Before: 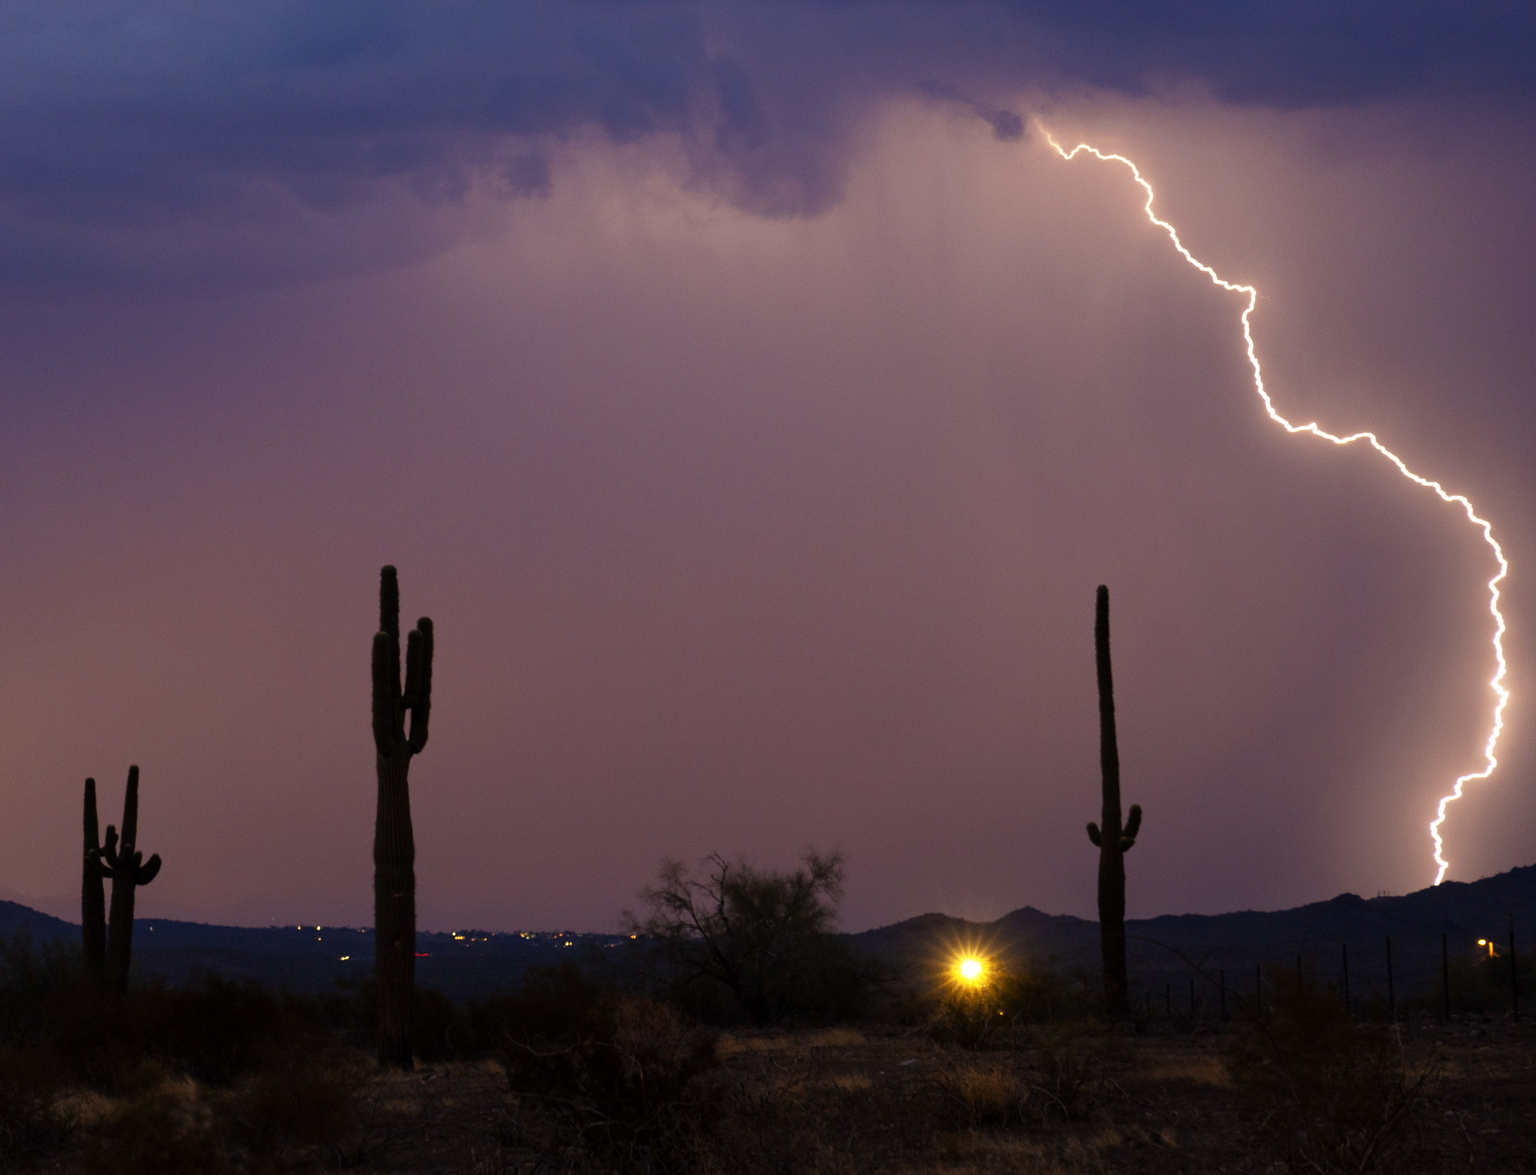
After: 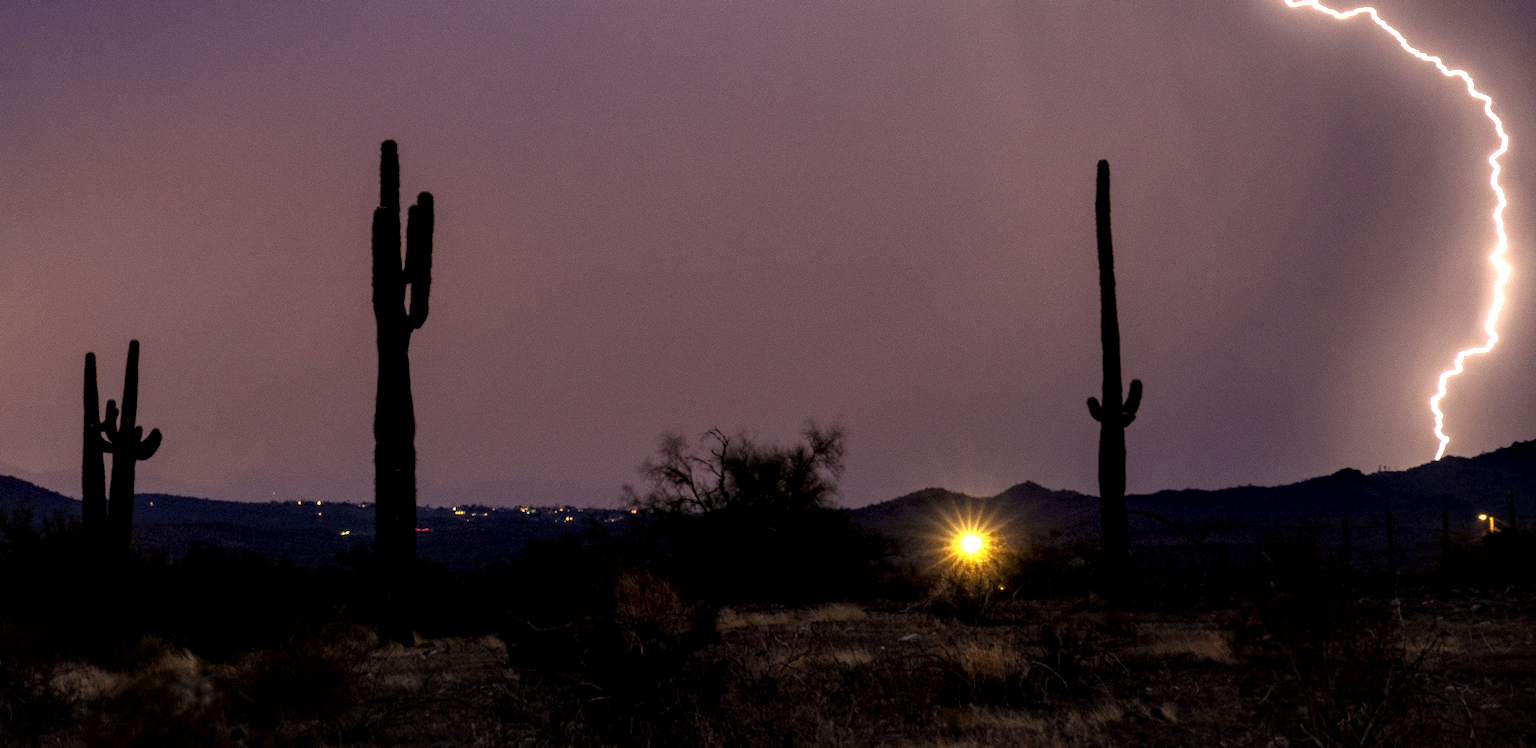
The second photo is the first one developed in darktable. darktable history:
crop and rotate: top 36.278%
local contrast: highlights 5%, shadows 6%, detail 182%
color correction: highlights b* -0.006
exposure: compensate highlight preservation false
